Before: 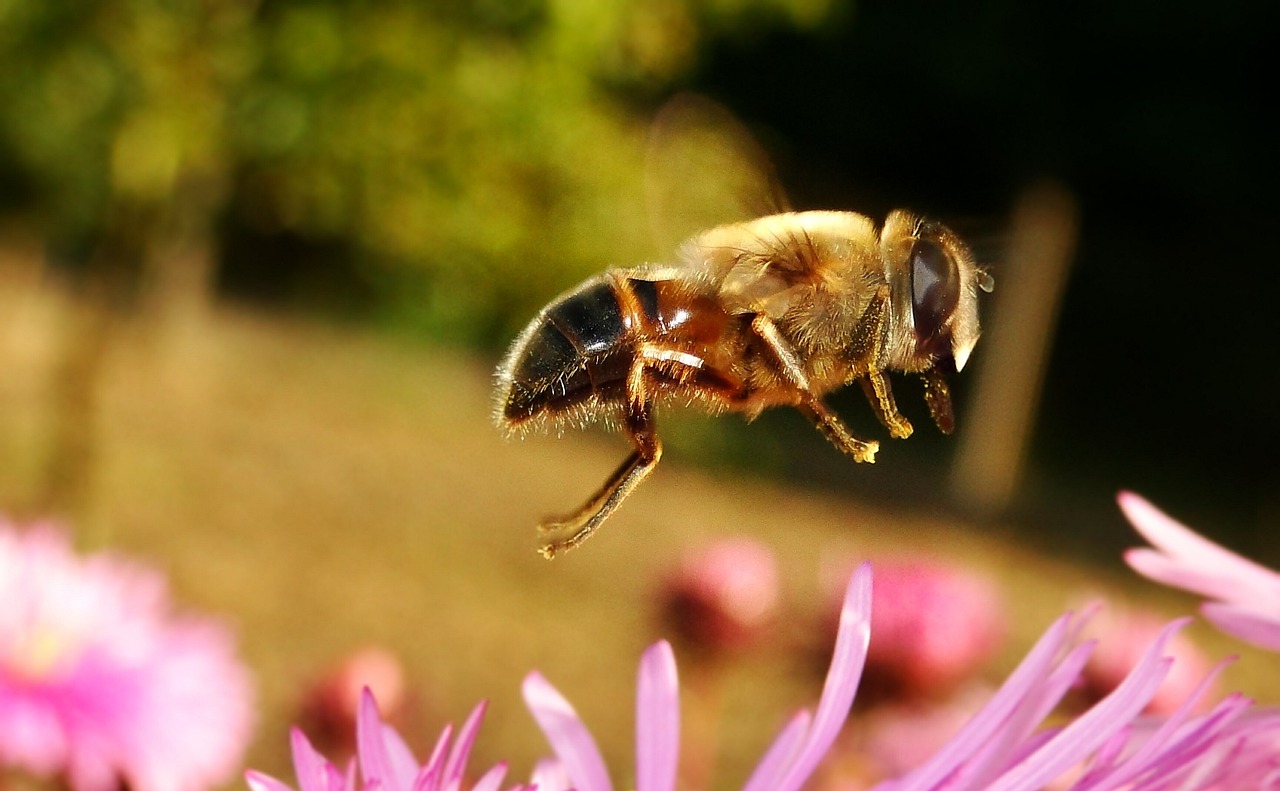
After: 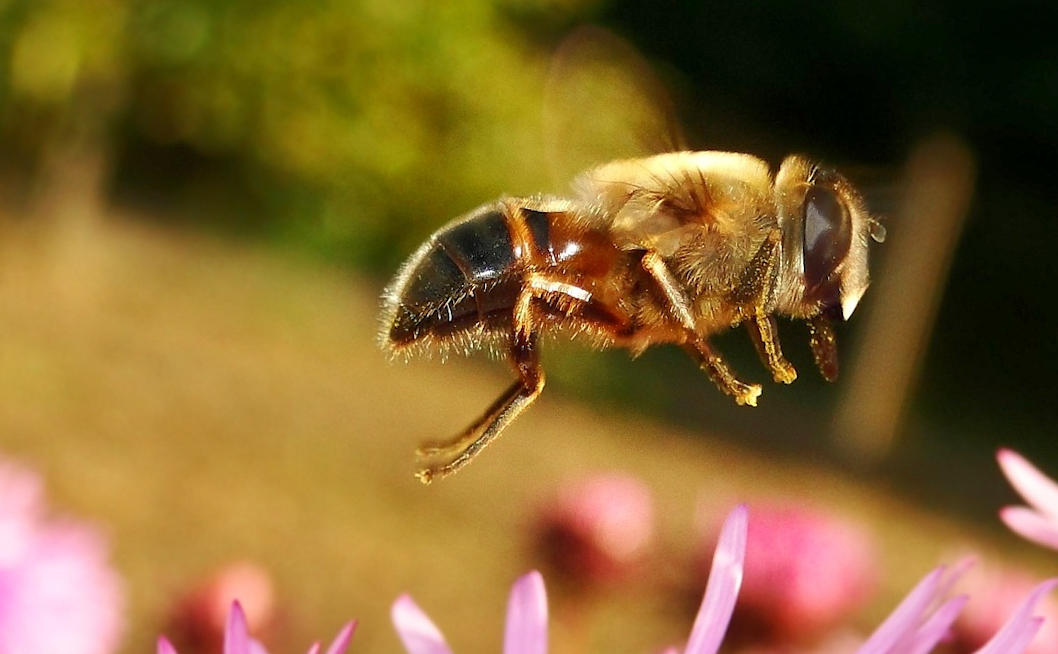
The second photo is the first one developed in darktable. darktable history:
rgb curve: curves: ch0 [(0, 0) (0.093, 0.159) (0.241, 0.265) (0.414, 0.42) (1, 1)], compensate middle gray true, preserve colors basic power
crop and rotate: angle -3.27°, left 5.211%, top 5.211%, right 4.607%, bottom 4.607%
